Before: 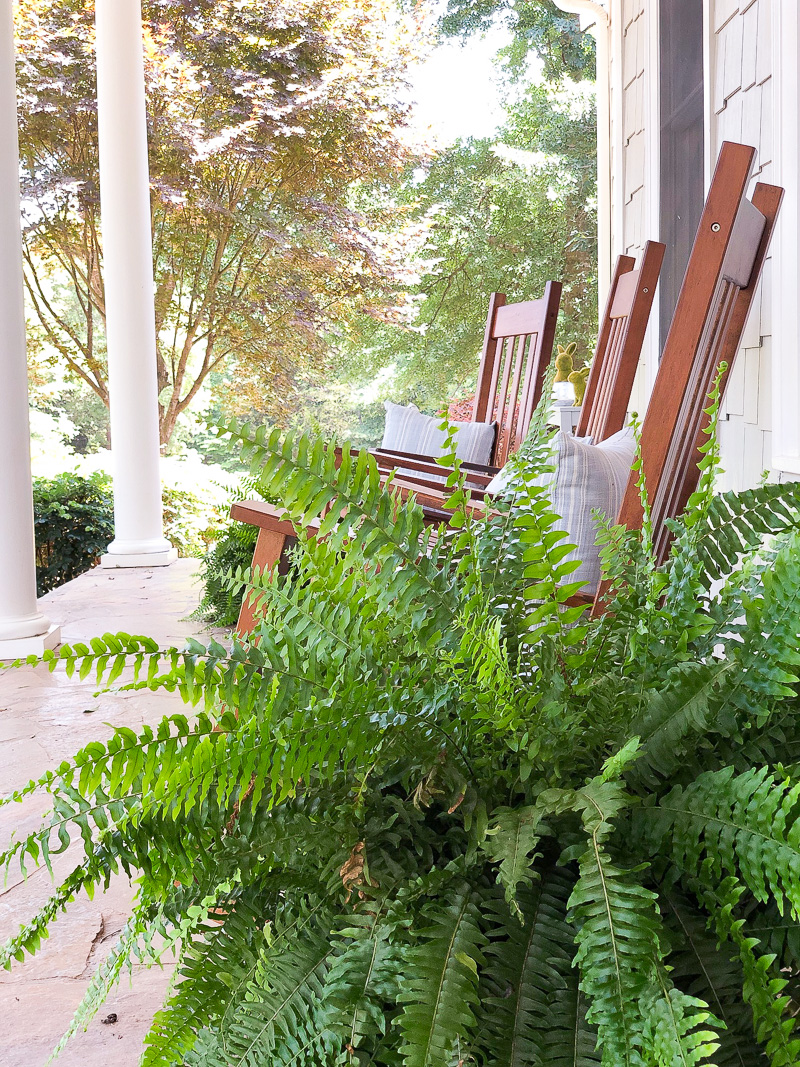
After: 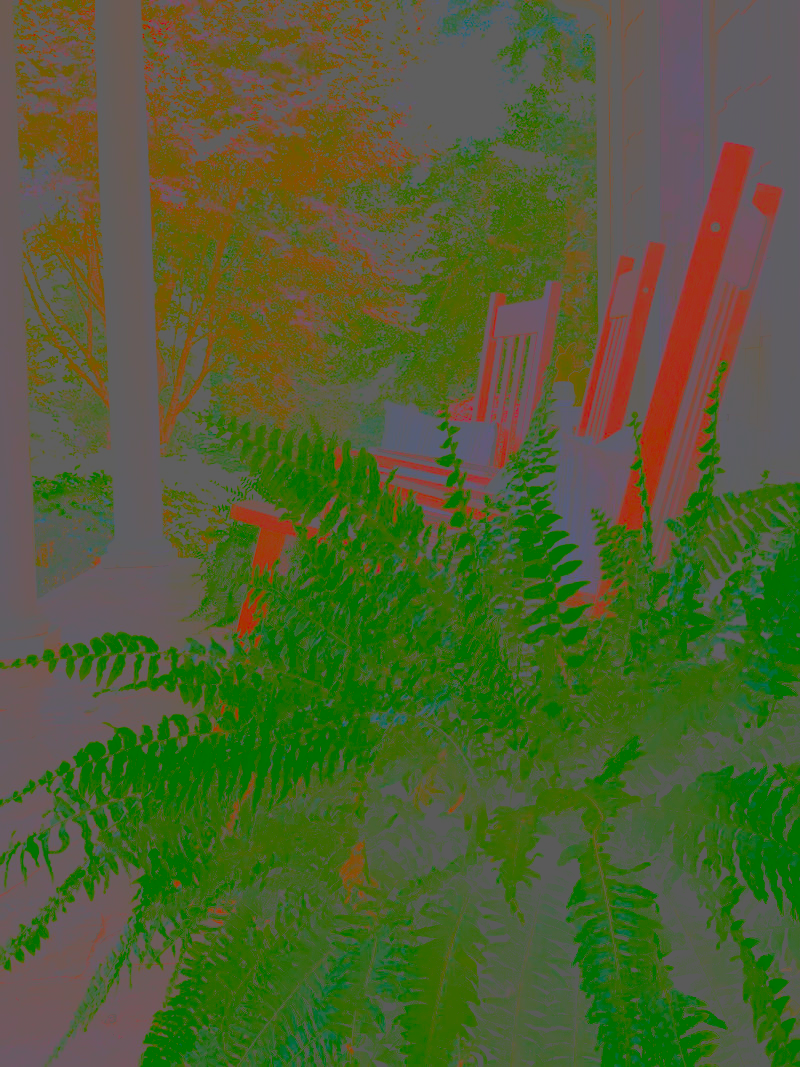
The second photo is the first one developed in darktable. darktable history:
contrast brightness saturation: contrast -0.977, brightness -0.172, saturation 0.768
sharpen: on, module defaults
filmic rgb: black relative exposure -7.65 EV, white relative exposure 4.56 EV, hardness 3.61, color science v4 (2020)
